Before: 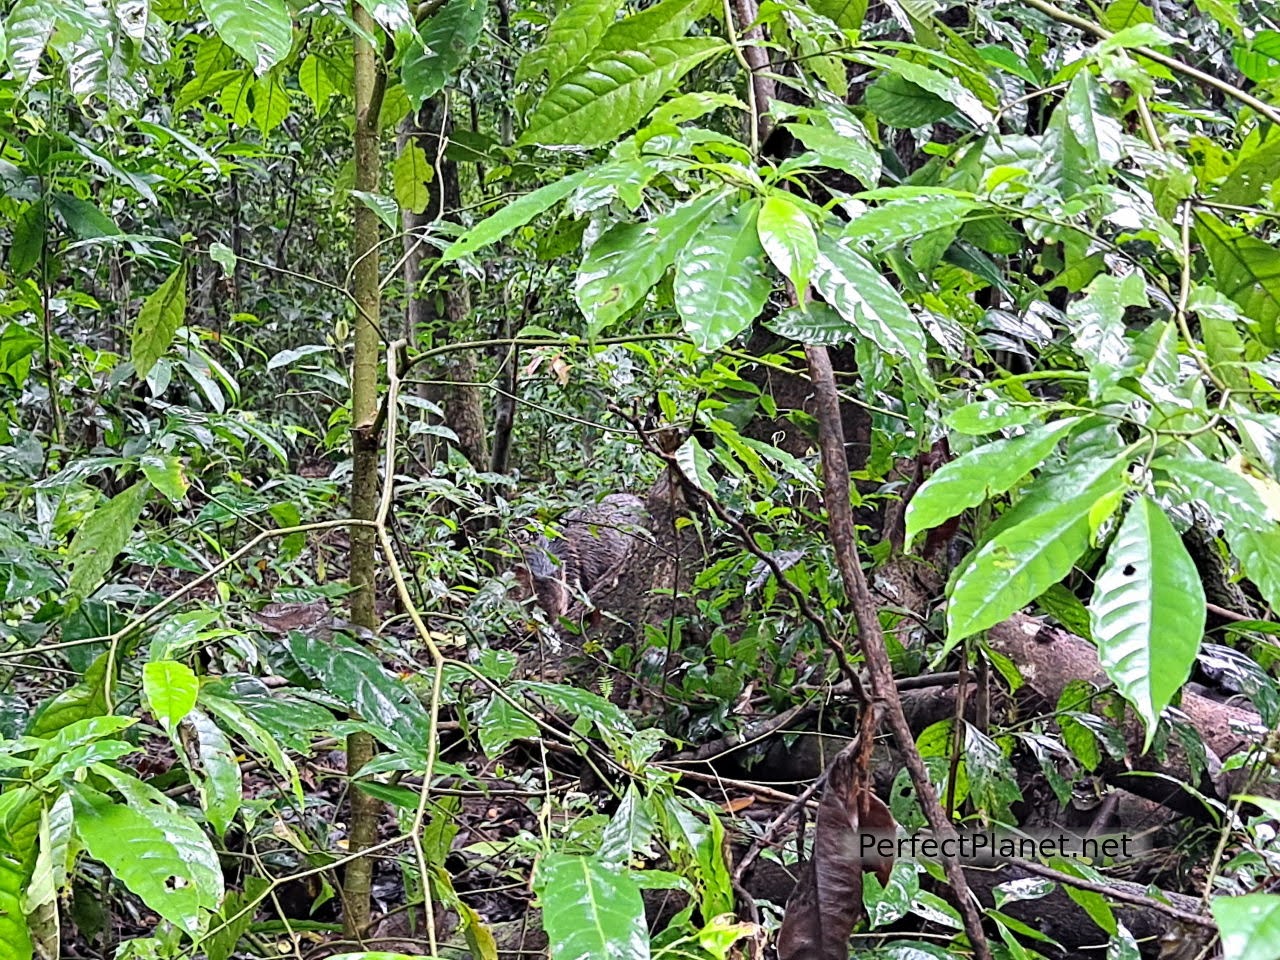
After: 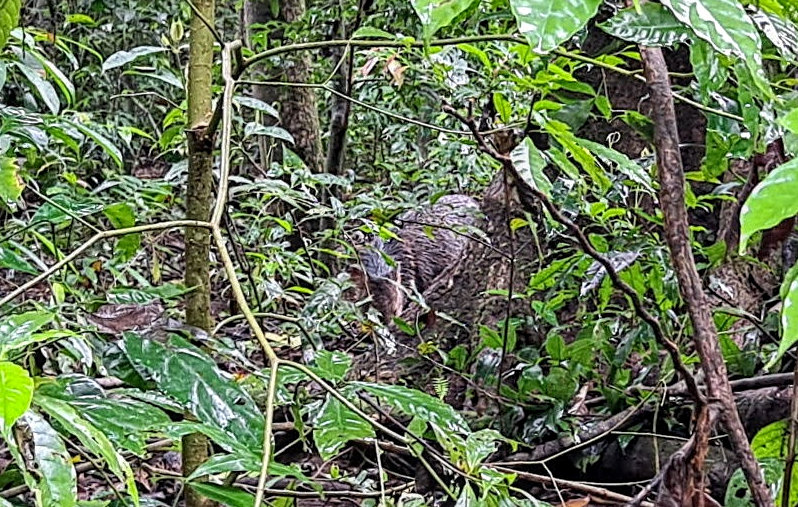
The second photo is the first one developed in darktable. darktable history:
local contrast: highlights 26%, detail 130%
crop: left 12.941%, top 31.206%, right 24.65%, bottom 15.93%
sharpen: amount 0.205
